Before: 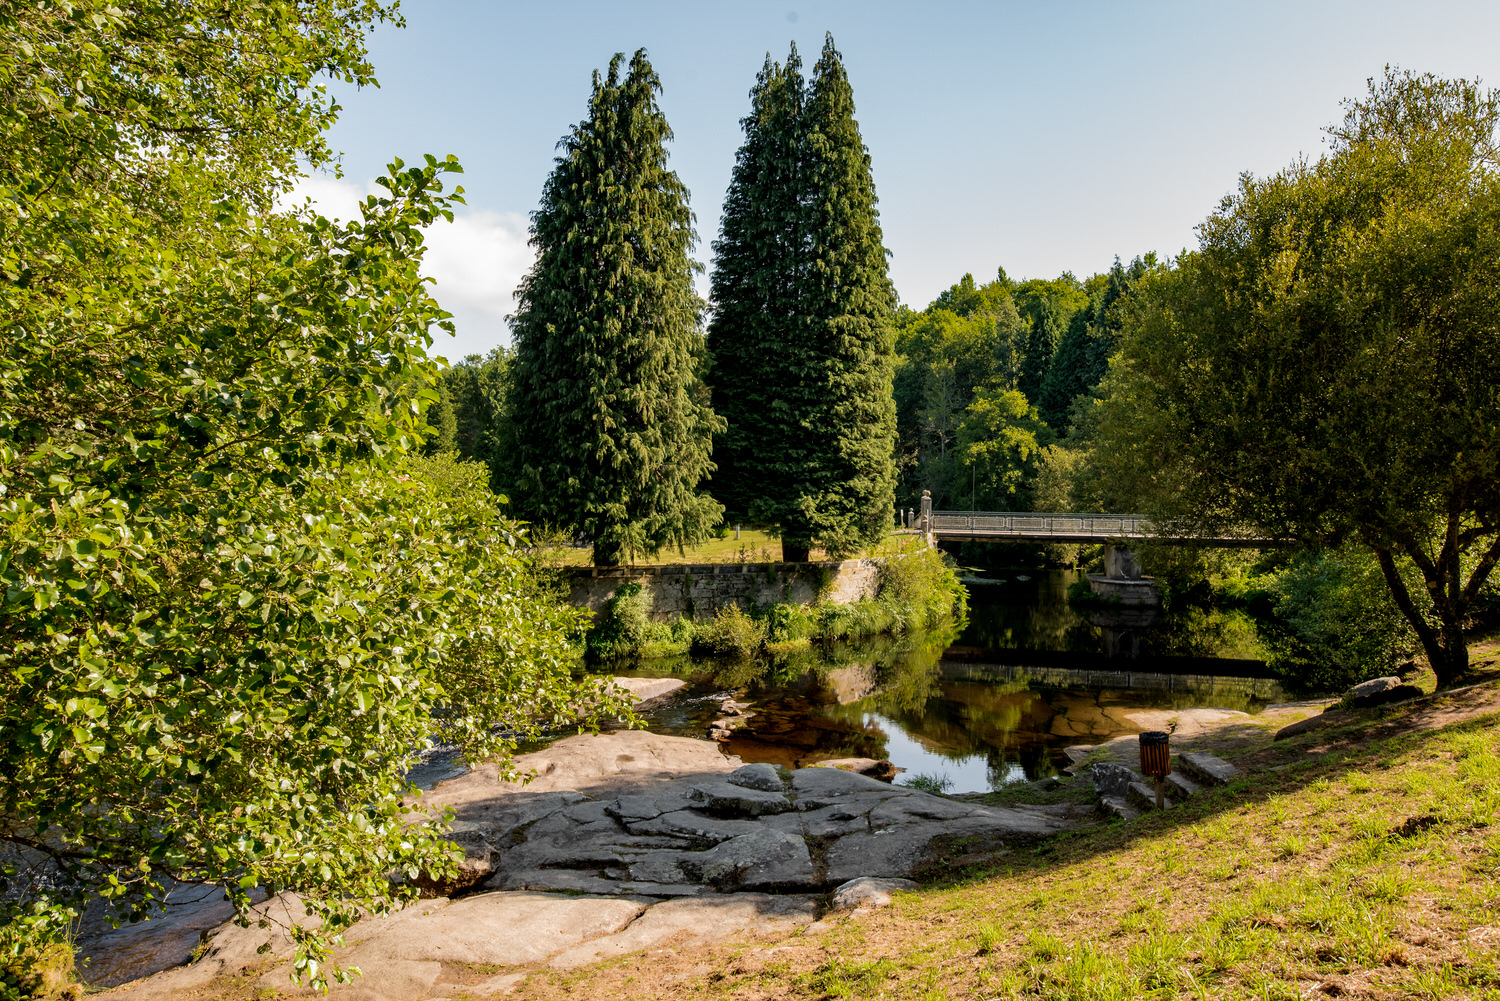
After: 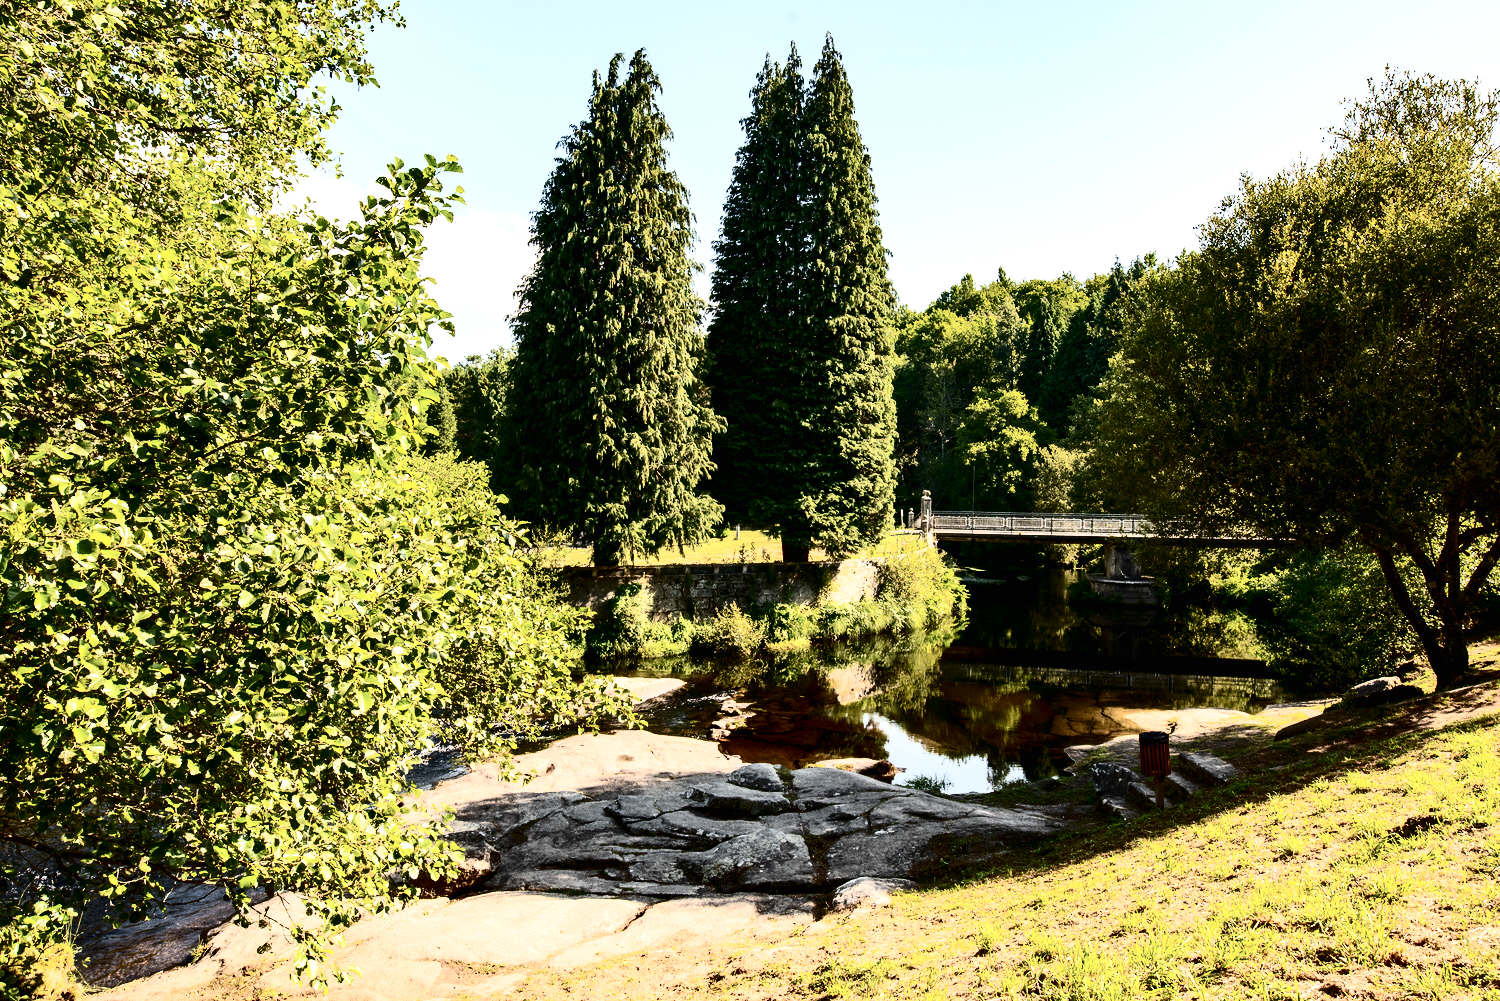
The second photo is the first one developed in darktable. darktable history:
exposure: black level correction -0.002, exposure 0.54 EV, compensate highlight preservation false
contrast brightness saturation: contrast 0.5, saturation -0.1
